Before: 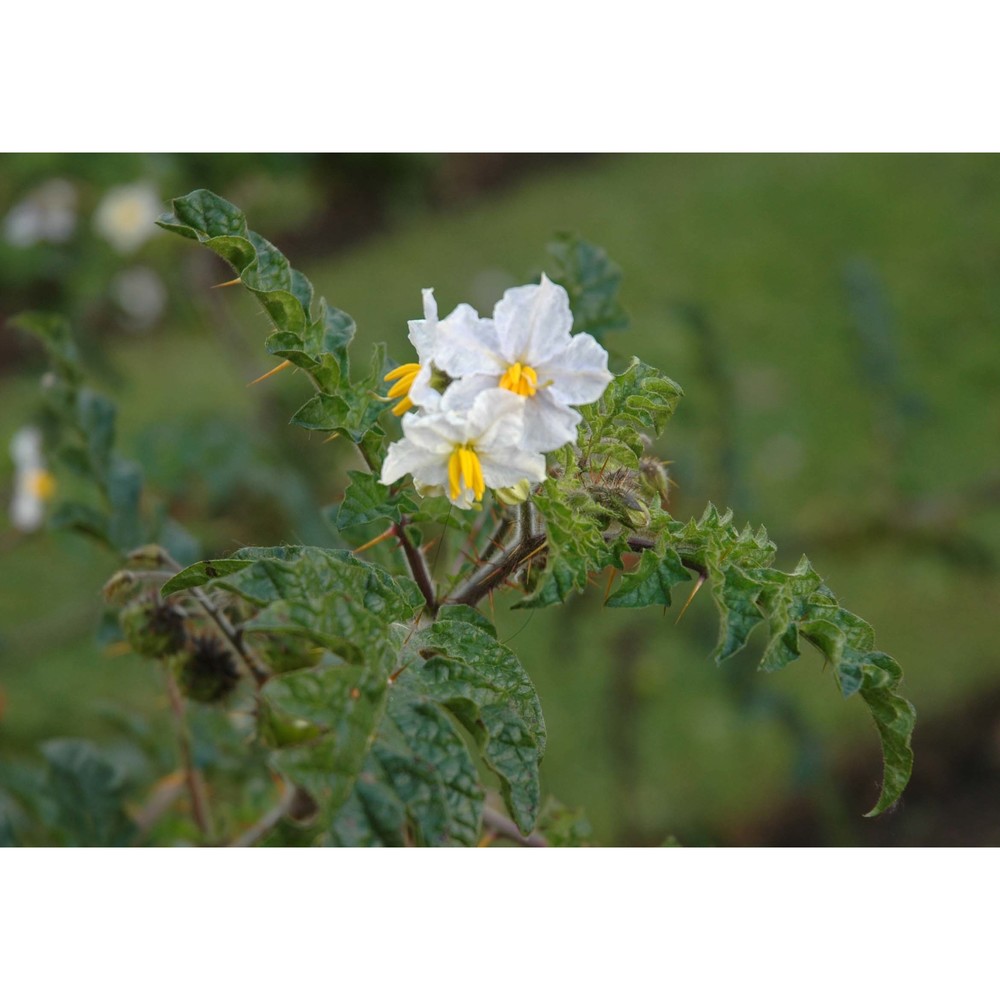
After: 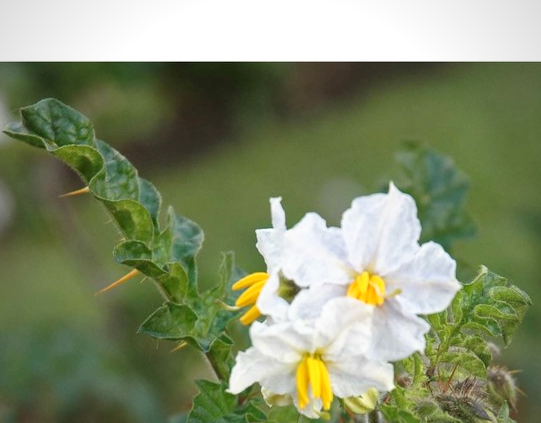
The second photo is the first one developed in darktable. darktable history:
vignetting: fall-off radius 83.11%
crop: left 15.215%, top 9.118%, right 30.644%, bottom 48.529%
base curve: curves: ch0 [(0, 0) (0.688, 0.865) (1, 1)], preserve colors none
